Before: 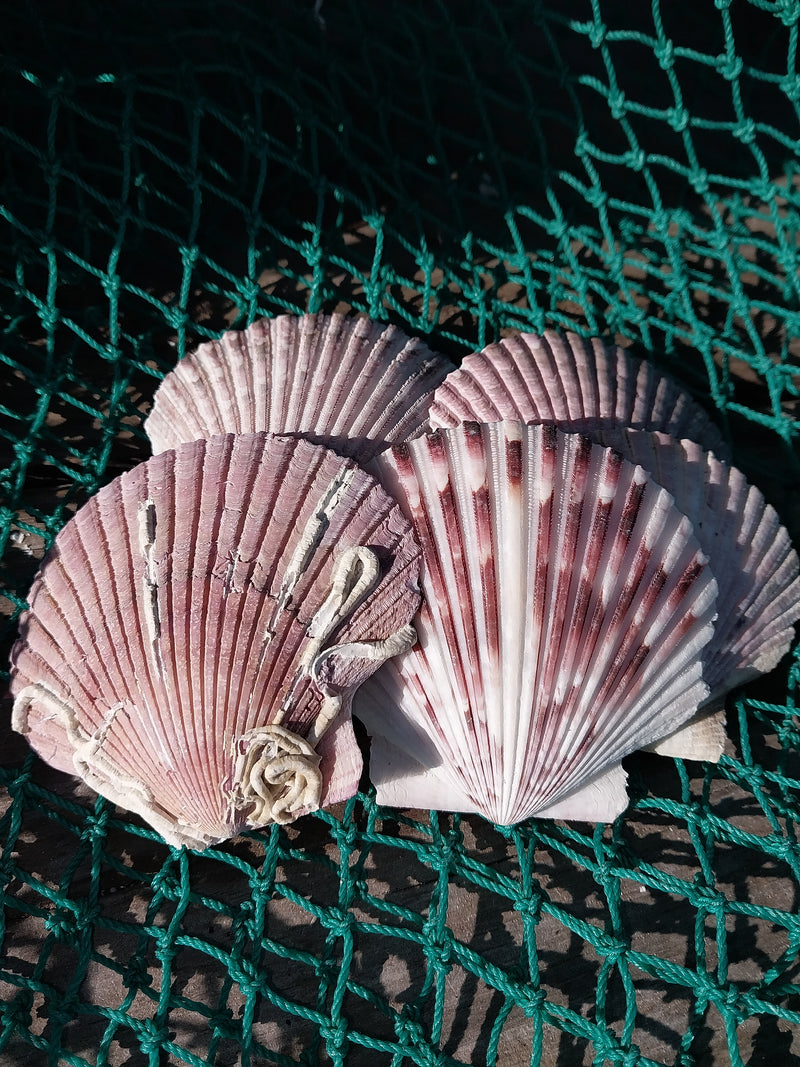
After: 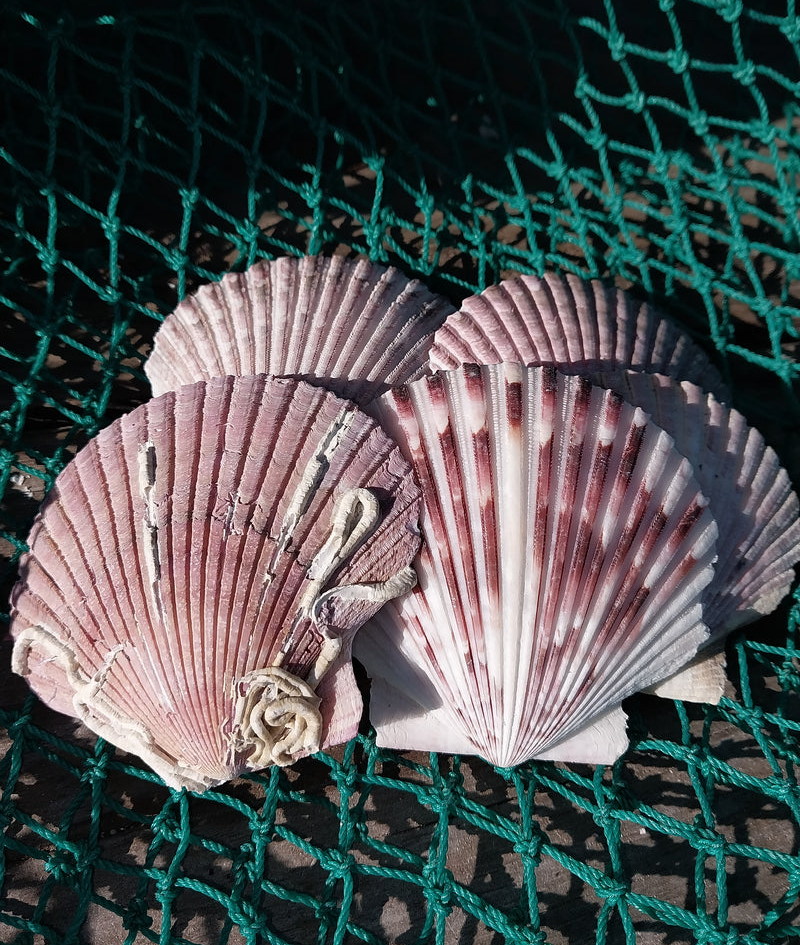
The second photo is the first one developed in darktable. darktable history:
crop and rotate: top 5.477%, bottom 5.869%
